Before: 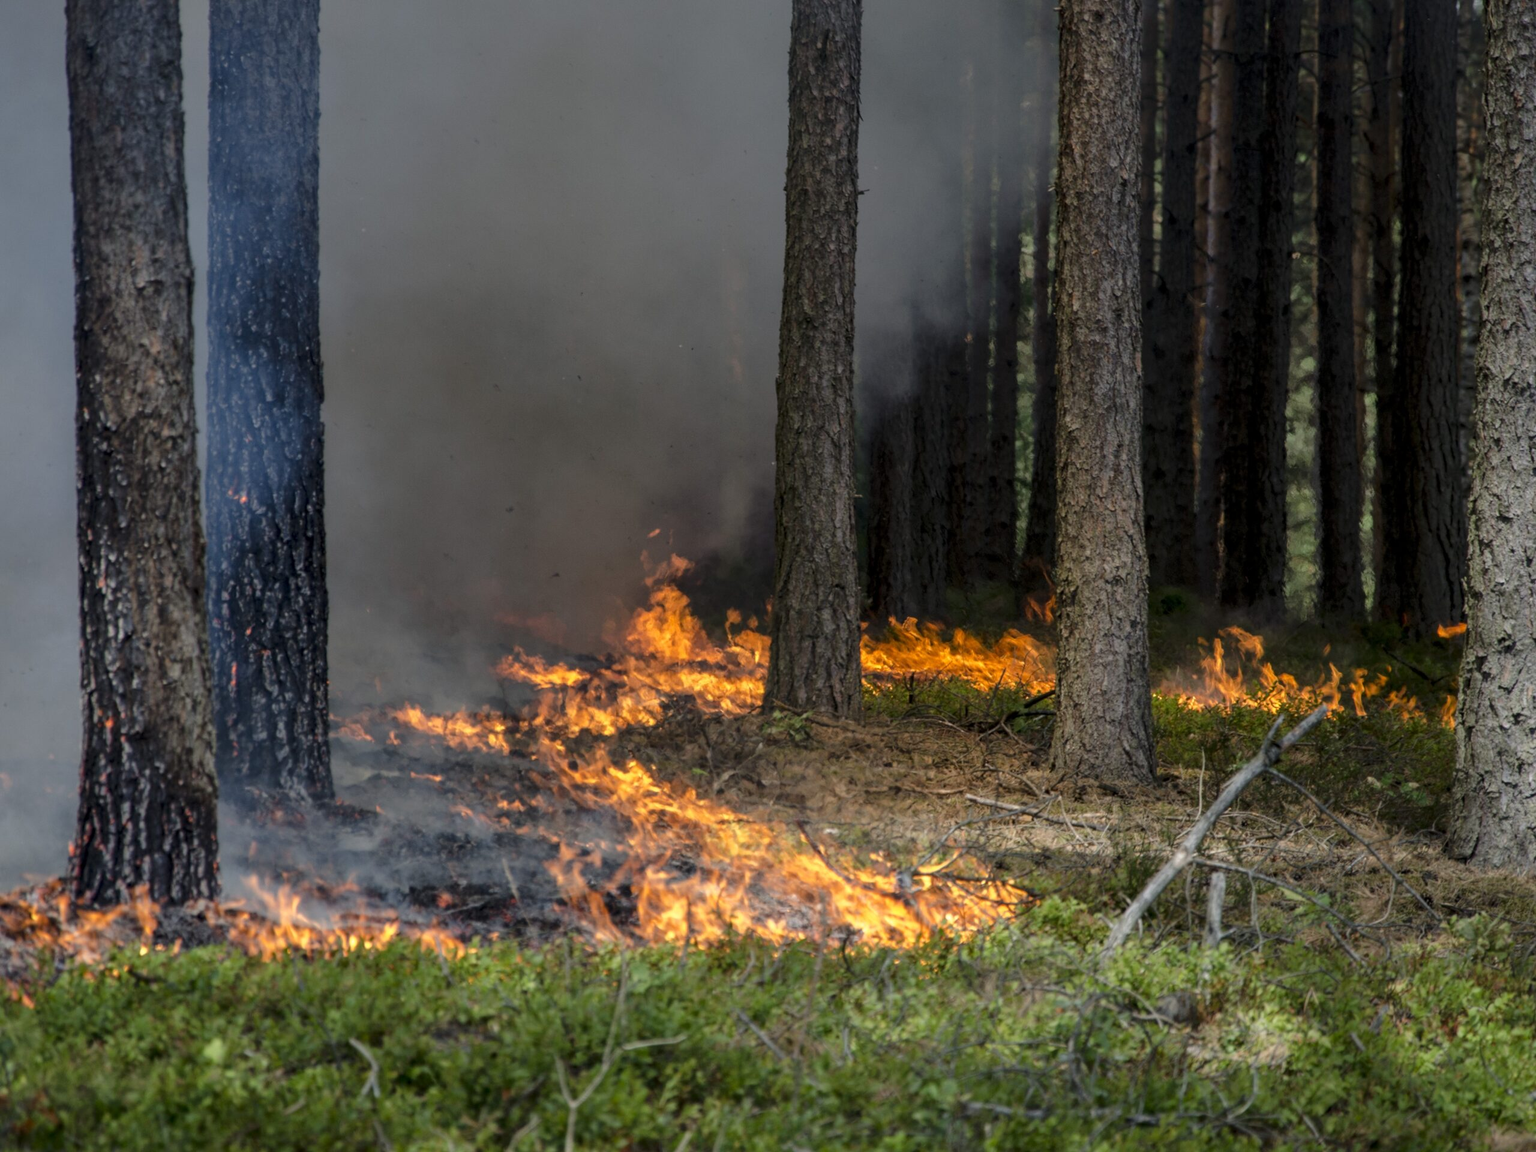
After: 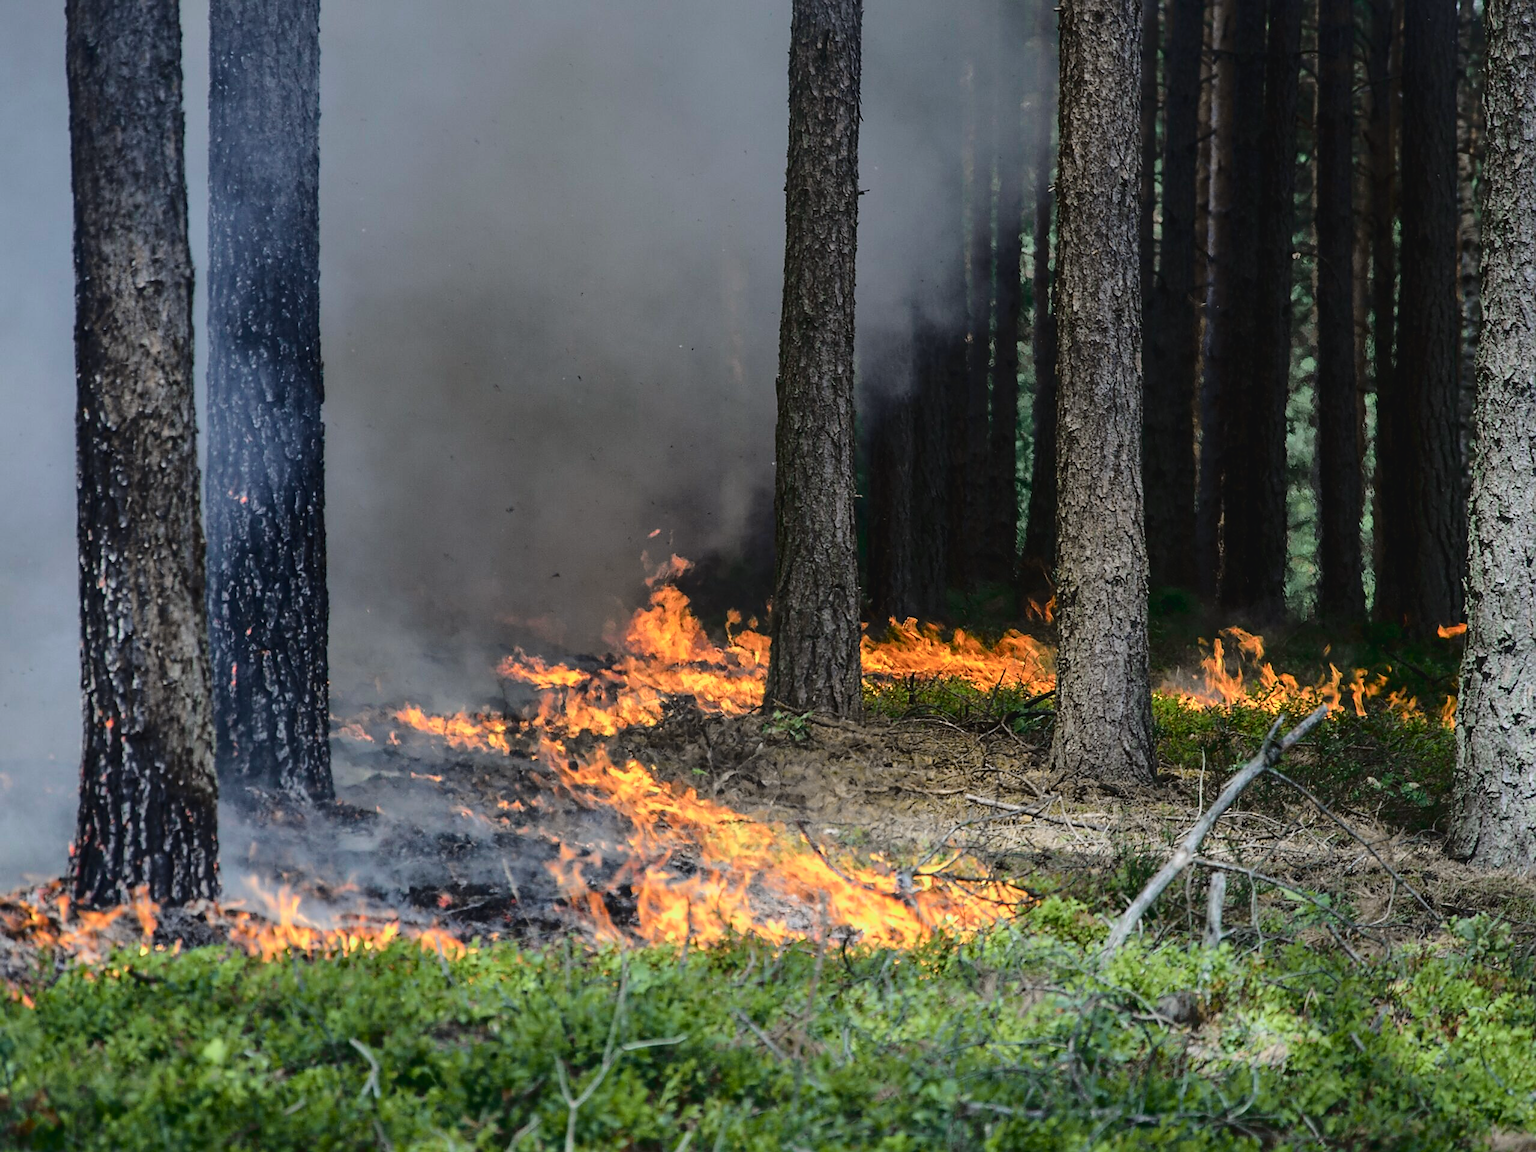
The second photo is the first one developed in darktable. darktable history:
tone curve: curves: ch0 [(0, 0.037) (0.045, 0.055) (0.155, 0.138) (0.29, 0.325) (0.428, 0.513) (0.604, 0.71) (0.824, 0.882) (1, 0.965)]; ch1 [(0, 0) (0.339, 0.334) (0.445, 0.419) (0.476, 0.454) (0.498, 0.498) (0.53, 0.515) (0.557, 0.556) (0.609, 0.649) (0.716, 0.746) (1, 1)]; ch2 [(0, 0) (0.327, 0.318) (0.417, 0.426) (0.46, 0.453) (0.502, 0.5) (0.526, 0.52) (0.554, 0.541) (0.626, 0.65) (0.749, 0.746) (1, 1)], color space Lab, independent channels, preserve colors none
sharpen: radius 1.4, amount 1.25, threshold 0.7
white balance: red 0.967, blue 1.049
